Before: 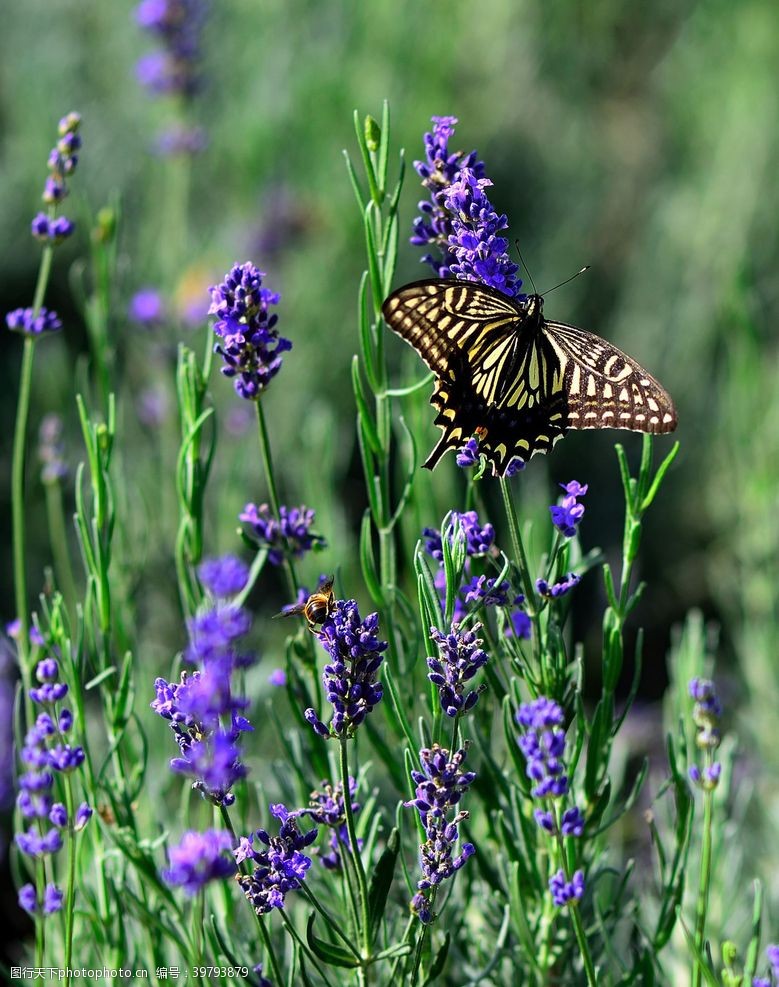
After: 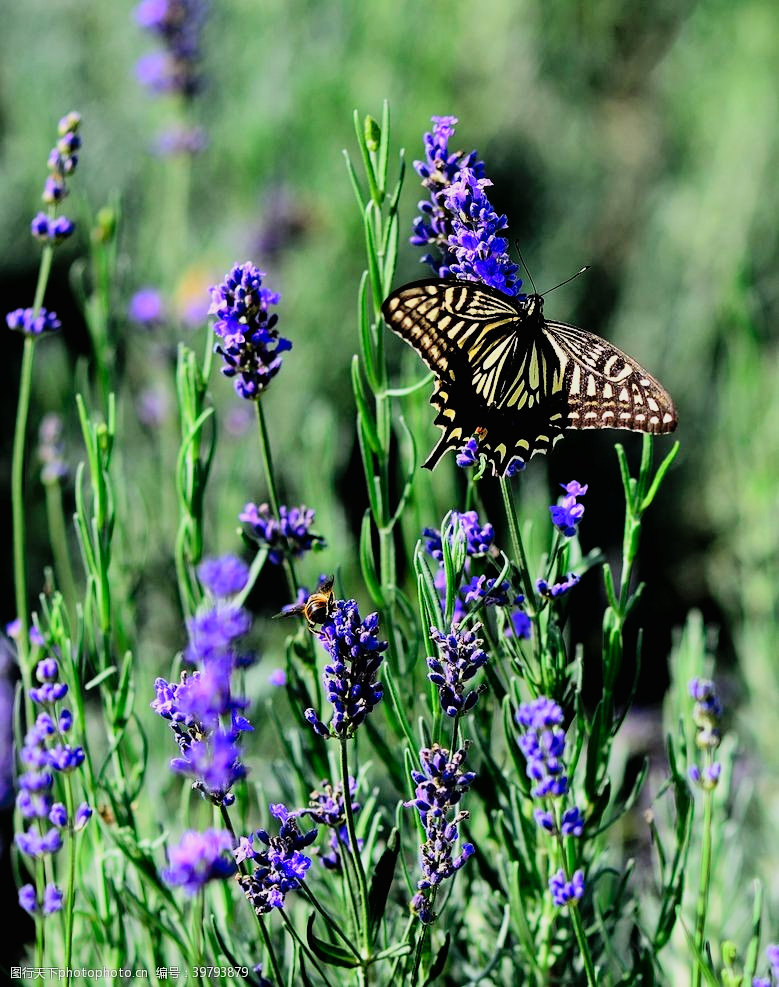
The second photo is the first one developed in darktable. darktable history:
exposure: exposure -0.153 EV, compensate highlight preservation false
levels: levels [0, 0.43, 0.984]
filmic rgb: black relative exposure -5 EV, hardness 2.88, contrast 1.4, highlights saturation mix -30%
